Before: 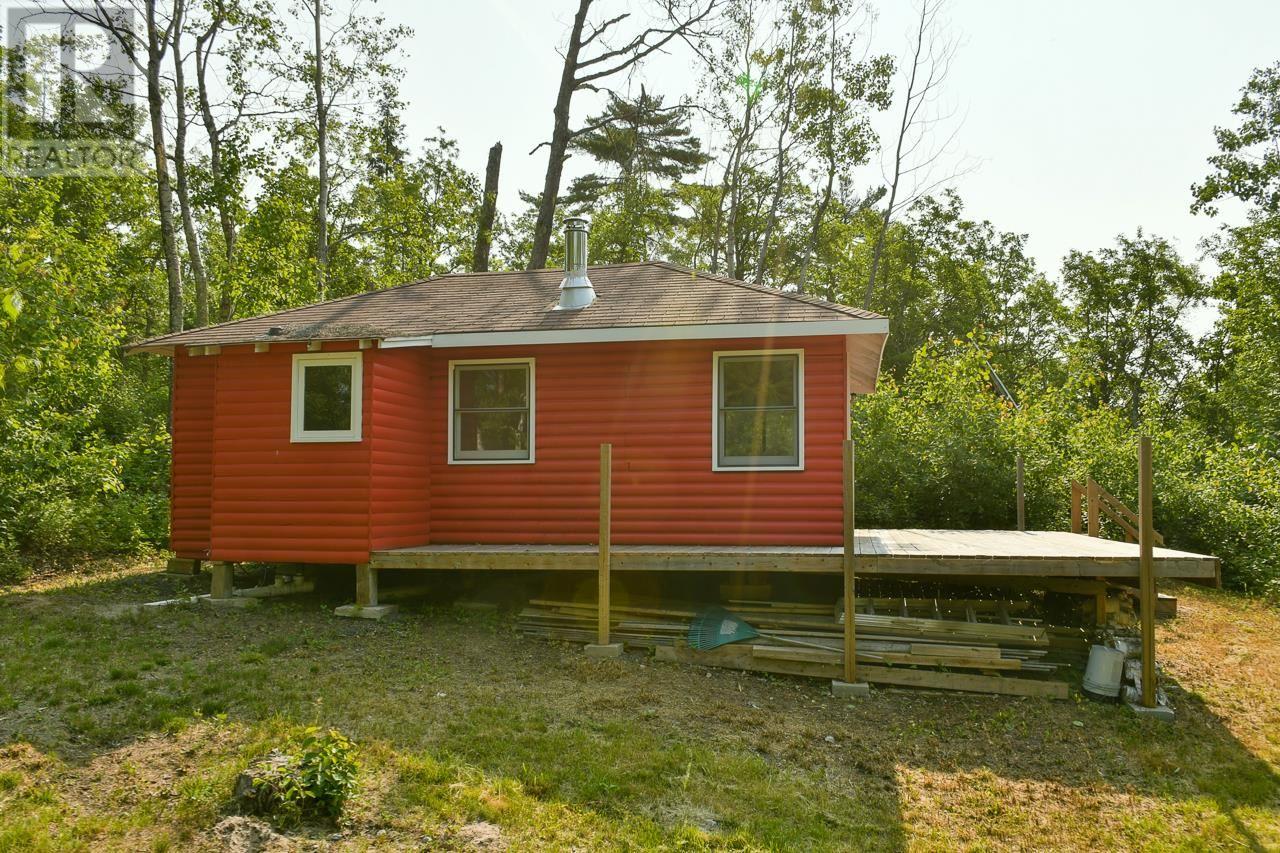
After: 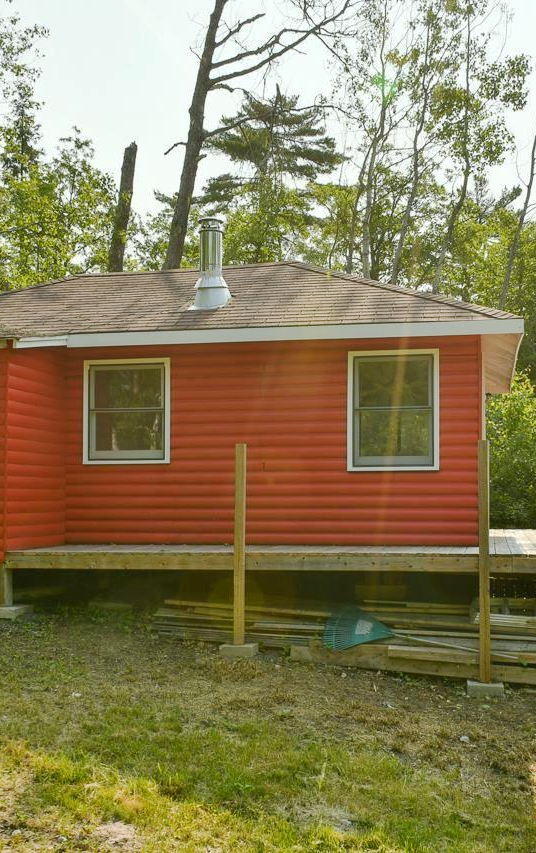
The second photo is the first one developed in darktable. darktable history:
base curve: curves: ch0 [(0, 0) (0.262, 0.32) (0.722, 0.705) (1, 1)], preserve colors none
crop: left 28.529%, right 29.59%
